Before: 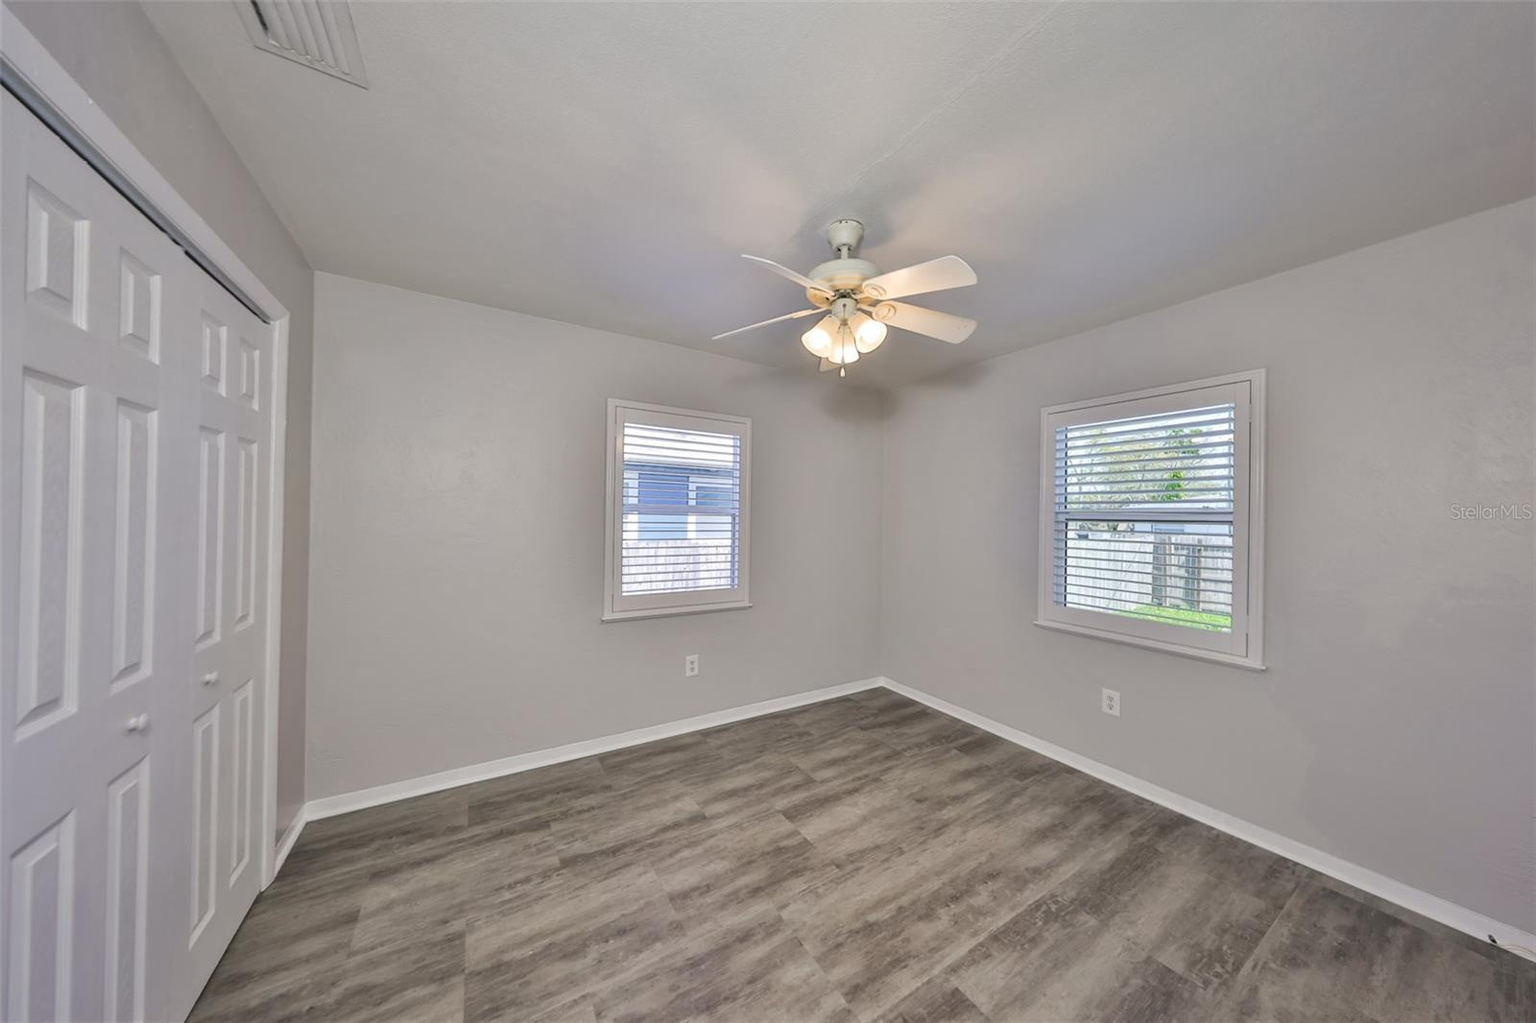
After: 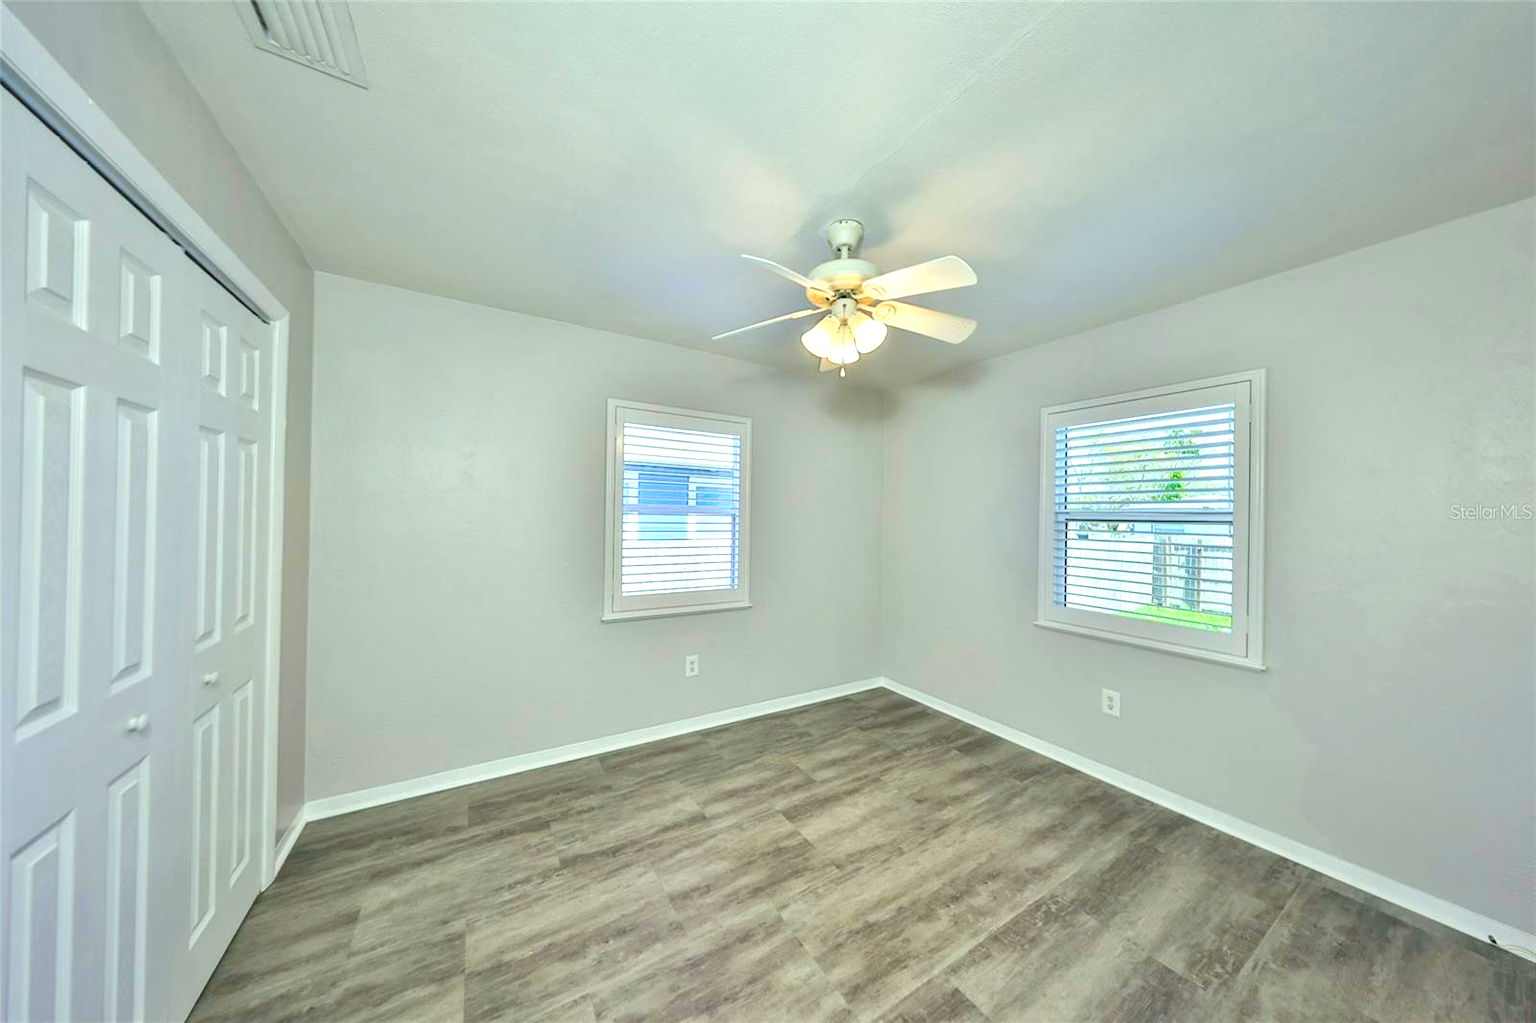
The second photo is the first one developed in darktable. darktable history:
exposure: exposure 0.671 EV, compensate highlight preservation false
color correction: highlights a* -7.52, highlights b* 0.904, shadows a* -3.41, saturation 1.42
